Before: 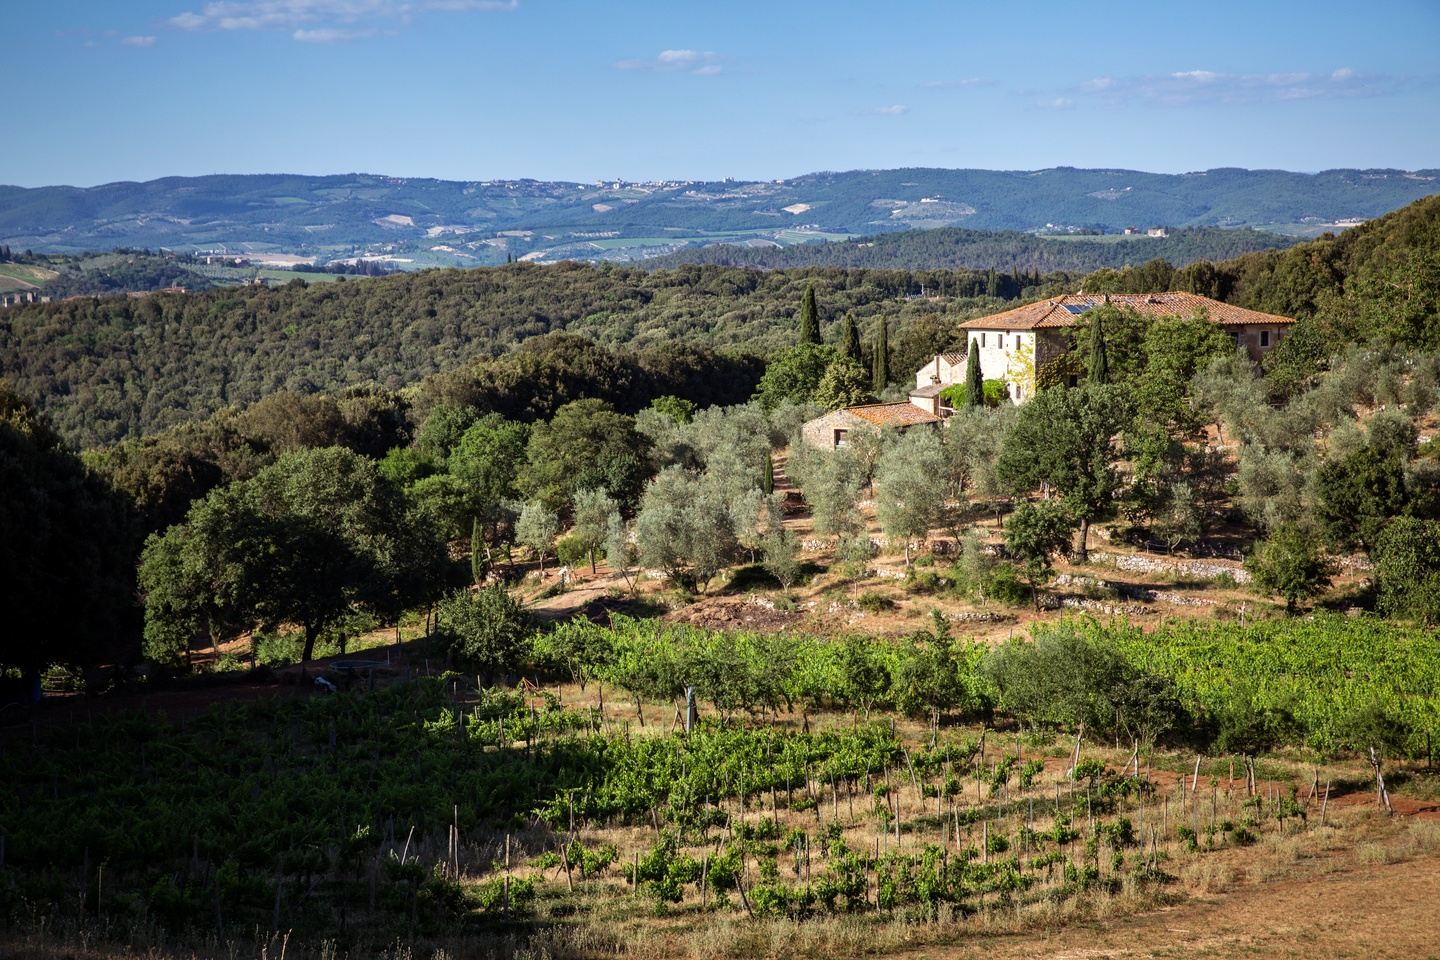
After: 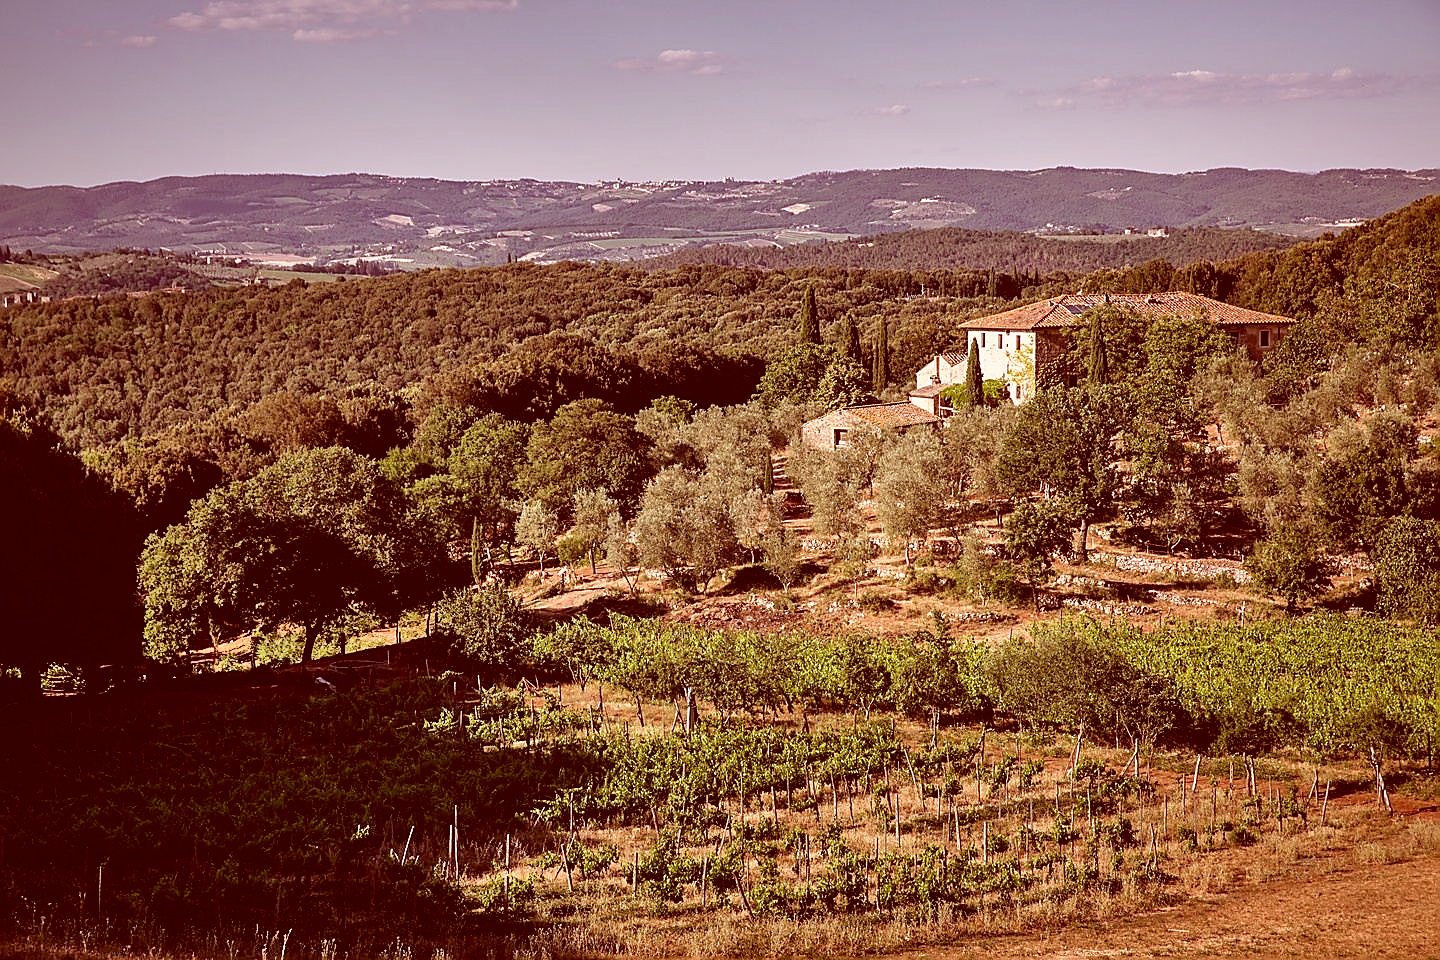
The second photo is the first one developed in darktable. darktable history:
color correction: highlights a* 9.03, highlights b* 8.71, shadows a* 40, shadows b* 40, saturation 0.8
sharpen: radius 1.4, amount 1.25, threshold 0.7
shadows and highlights: soften with gaussian
